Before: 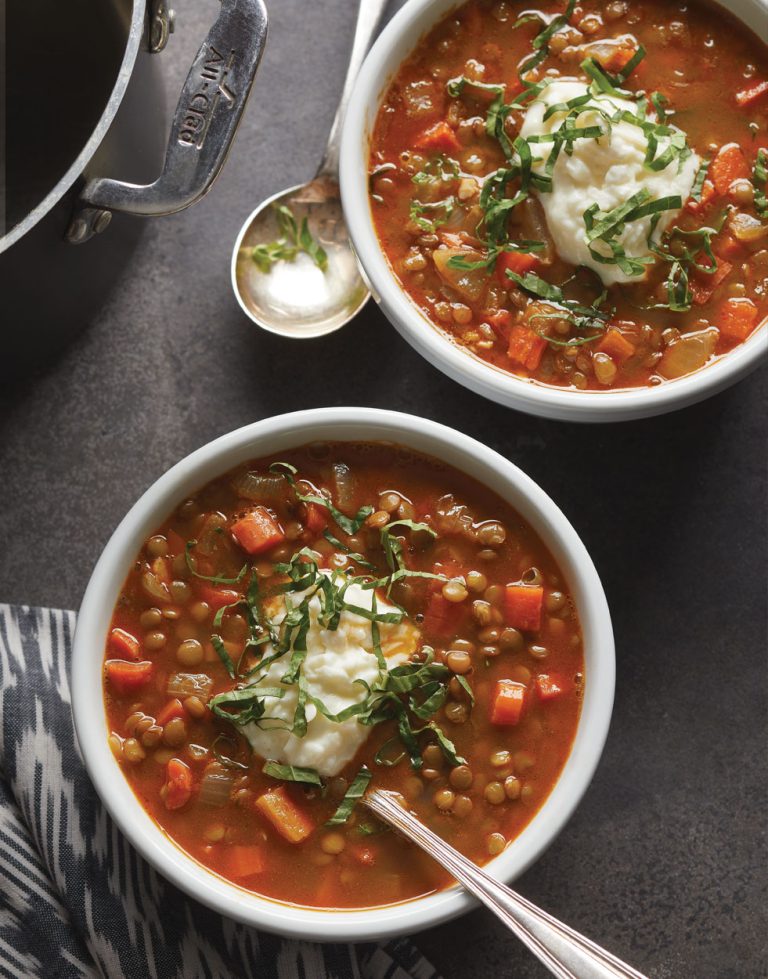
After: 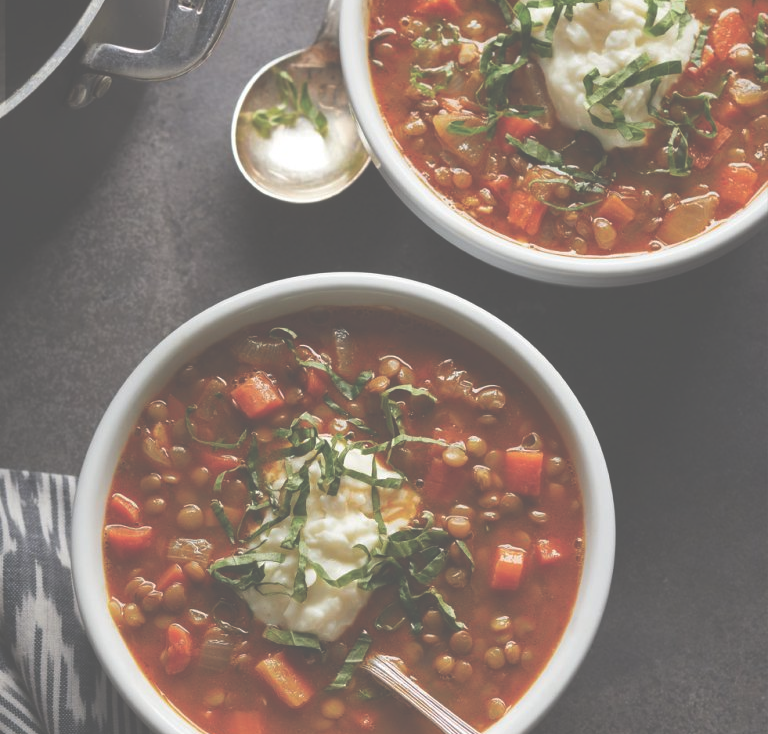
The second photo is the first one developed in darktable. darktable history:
crop: top 13.819%, bottom 11.169%
exposure: black level correction -0.087, compensate highlight preservation false
